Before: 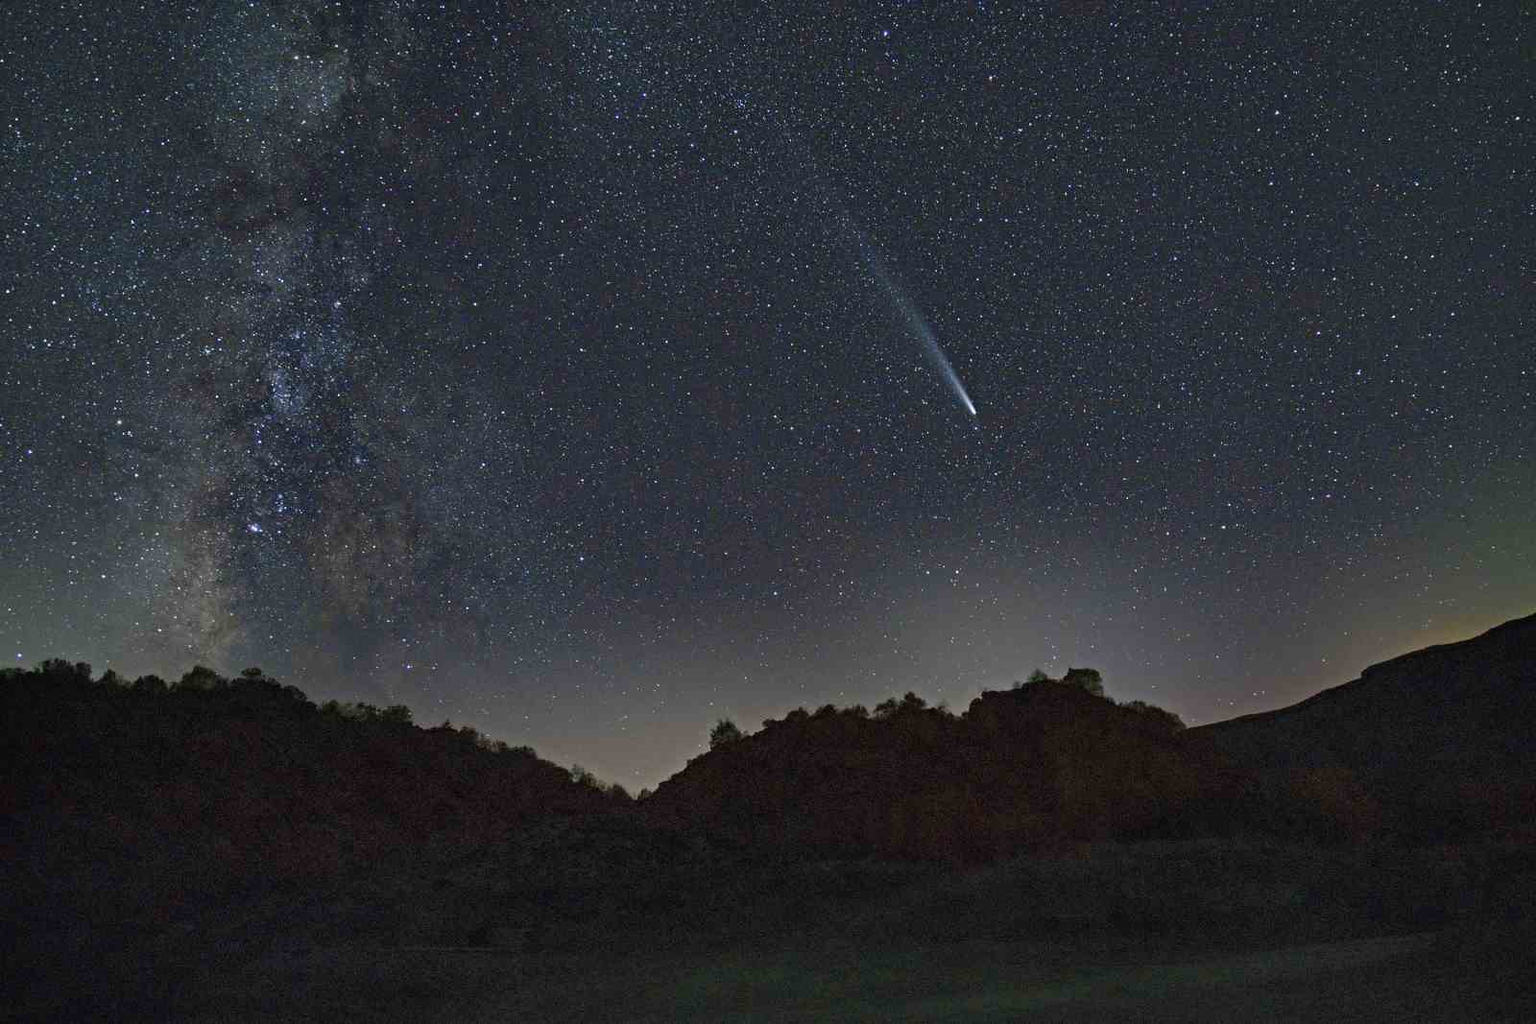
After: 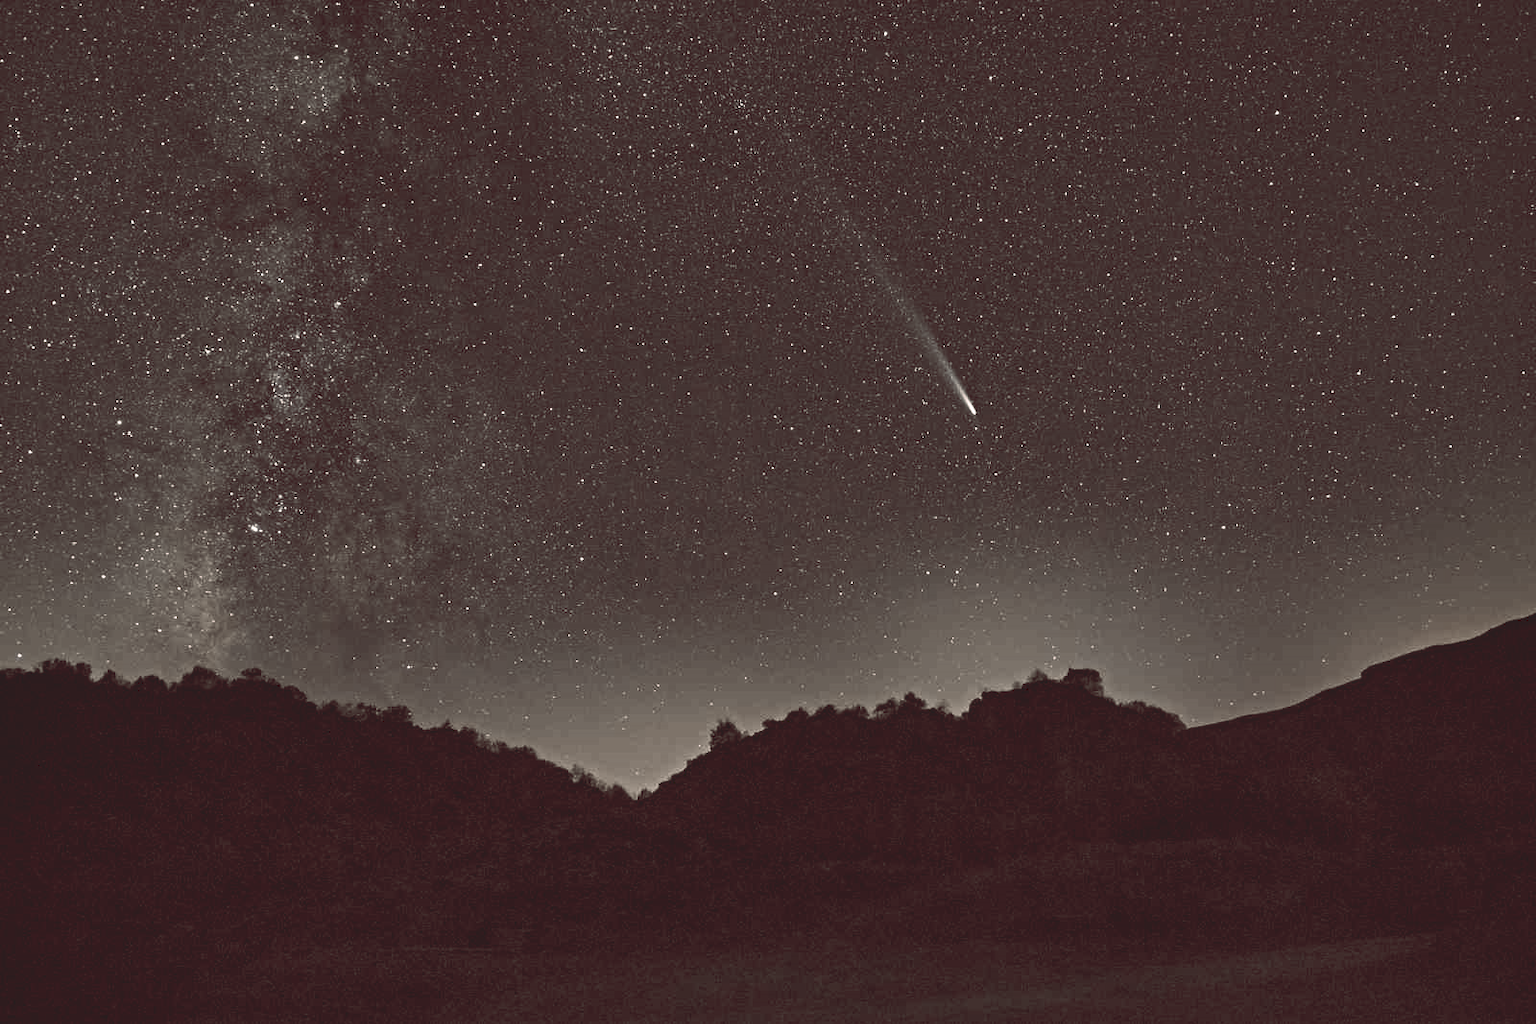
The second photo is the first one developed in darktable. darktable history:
tone curve: curves: ch0 [(0, 0) (0.003, 0.116) (0.011, 0.116) (0.025, 0.113) (0.044, 0.114) (0.069, 0.118) (0.1, 0.137) (0.136, 0.171) (0.177, 0.213) (0.224, 0.259) (0.277, 0.316) (0.335, 0.381) (0.399, 0.458) (0.468, 0.548) (0.543, 0.654) (0.623, 0.775) (0.709, 0.895) (0.801, 0.972) (0.898, 0.991) (1, 1)], preserve colors none
color look up table: target L [100.28, 86.82, 95.75, 75.84, 88.79, 66.67, 63.13, 71.9, 66.65, 69.38, 59.49, 50.18, 35.88, 42.12, 30.21, 200.15, 99.08, 88.91, 76.22, 69, 61.19, 46.04, 58.81, 53.46, 31.68, 46.53, 50.23, 36.94, 19.62, 22.81, 92.31, 99.41, 49.69, 46.73, 51.25, 51.51, 35.73, 40.31, 31.38, 11.2, 8.641, 3.563, 3.26, 69.79, 84.24, 58.19, 42.96, 32.77, 18.81], target a [0.339, -22.43, -27.32, -8.957, -3.907, -10.76, -11.14, -3.568, -5.413, -1.532, 0.423, -5.96, -2.894, 2.452, 3.033, 0, -1.325, -14.41, 2.963, 1.018, 3.567, 8.56, 2.657, 8.117, 11.92, 9.942, 4.7, 6.141, 9.367, 8.474, 22.1, 1.273, 12.61, -2.423, 9.894, 5.256, 3.306, 6.846, 3.918, 8.644, 10.35, 24.42, 22.61, -10.76, -4.038, -6.983, -2.392, 0.857, 6.417], target b [0.121, 33.02, 21.01, 22.42, 20.55, 2.127, 5.949, 22.33, 15.2, 4.852, 16.24, 5.387, 9.435, 6.028, 8.604, 0, 29.13, 30.01, 6.194, 9.208, 13.64, 12.4, 5.01, 2.741, 4.392, 7.758, 7.935, 8.617, 4.504, 4.925, 5.391, 17.42, -2.715, -1.946, -2.46, 1.728, -3.886, -2.111, 3.048, 1.171, 14.01, 5.355, 4.919, 0.735, 6.283, -0.466, -1.169, 3.503, 3.926], num patches 49
